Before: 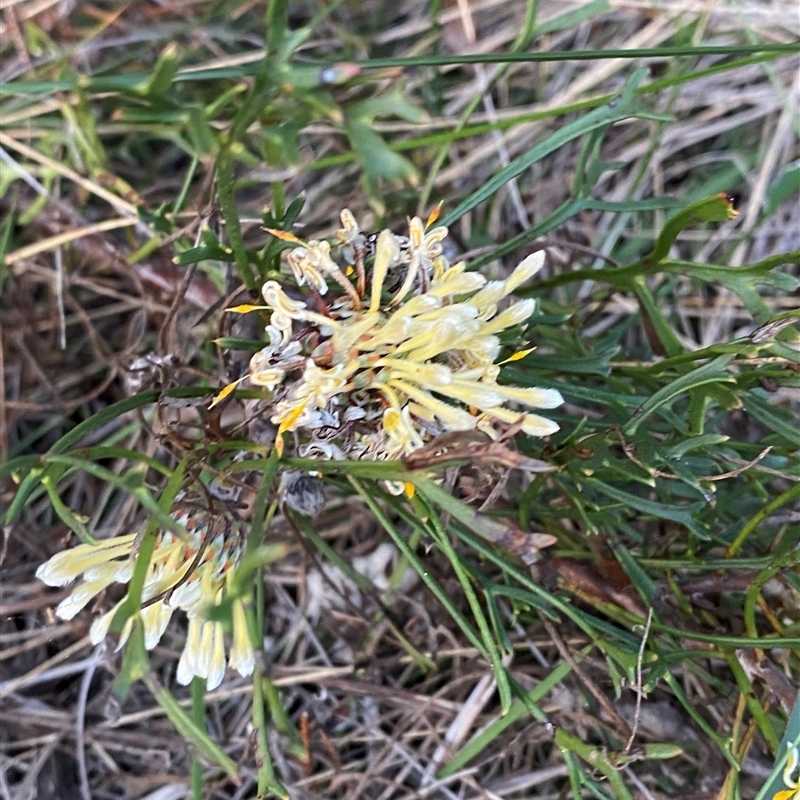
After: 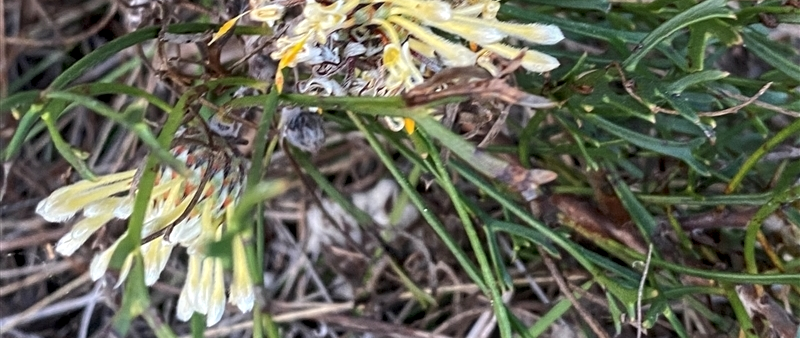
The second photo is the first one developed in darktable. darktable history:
crop: top 45.537%, bottom 12.191%
local contrast: on, module defaults
tone equalizer: -8 EV 0.039 EV, edges refinement/feathering 500, mask exposure compensation -1.57 EV, preserve details no
